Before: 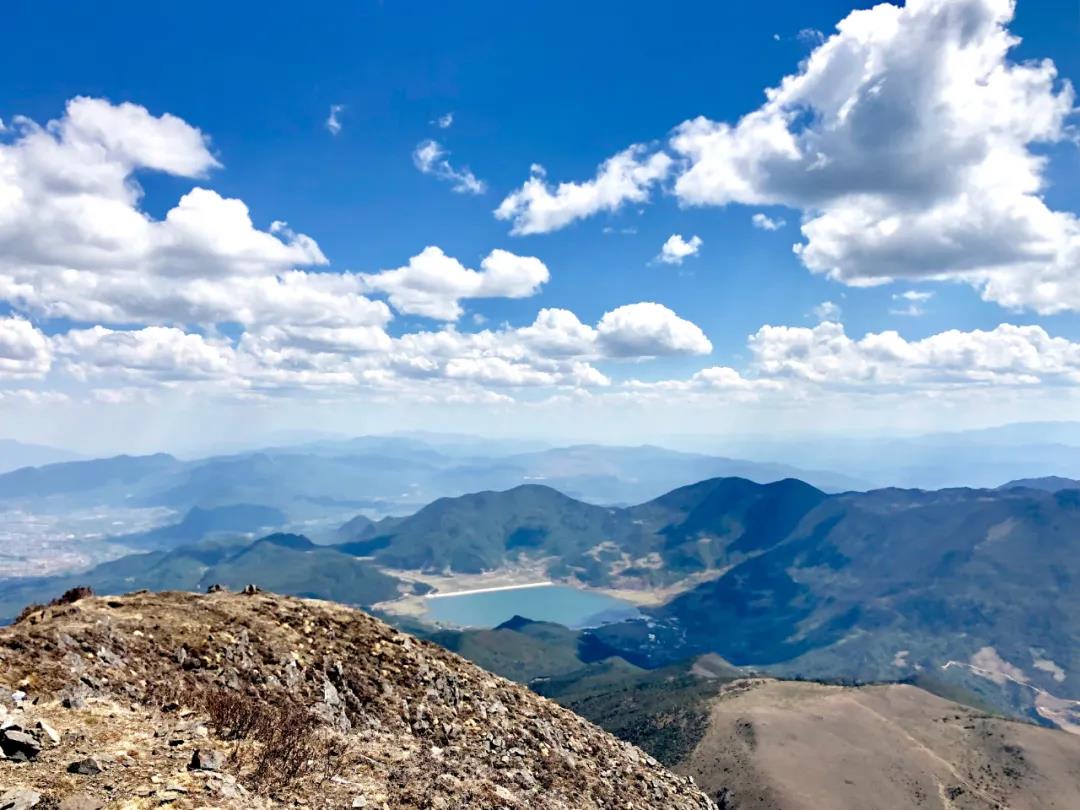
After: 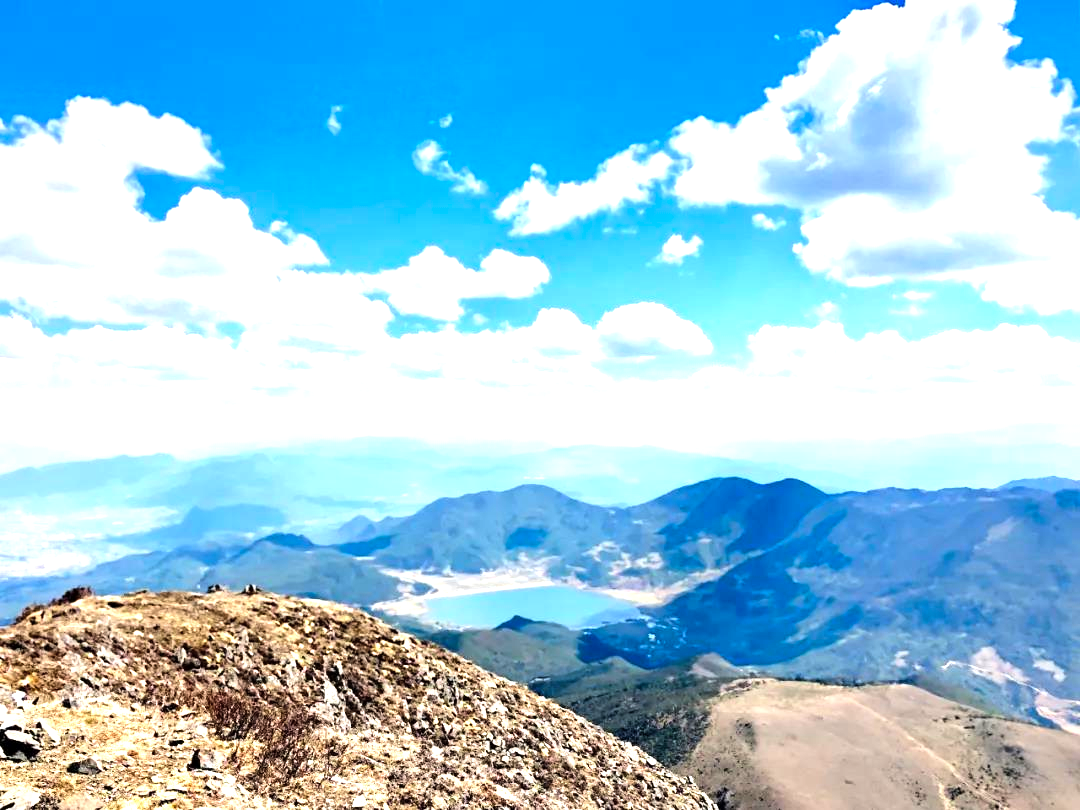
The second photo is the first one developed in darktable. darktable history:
tone equalizer: -8 EV -0.753 EV, -7 EV -0.687 EV, -6 EV -0.62 EV, -5 EV -0.388 EV, -3 EV 0.388 EV, -2 EV 0.6 EV, -1 EV 0.693 EV, +0 EV 0.759 EV, edges refinement/feathering 500, mask exposure compensation -1.57 EV, preserve details no
contrast brightness saturation: brightness 0.09, saturation 0.194
exposure: black level correction 0.001, exposure 0.499 EV, compensate highlight preservation false
